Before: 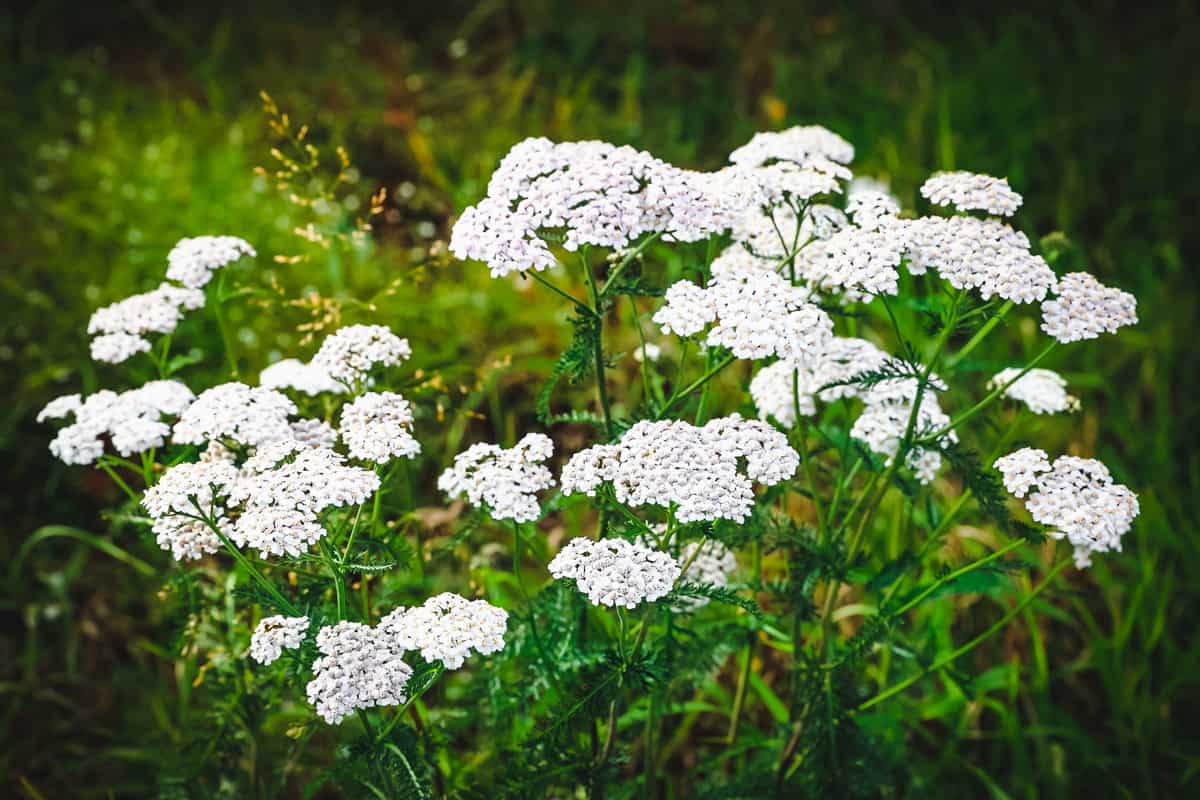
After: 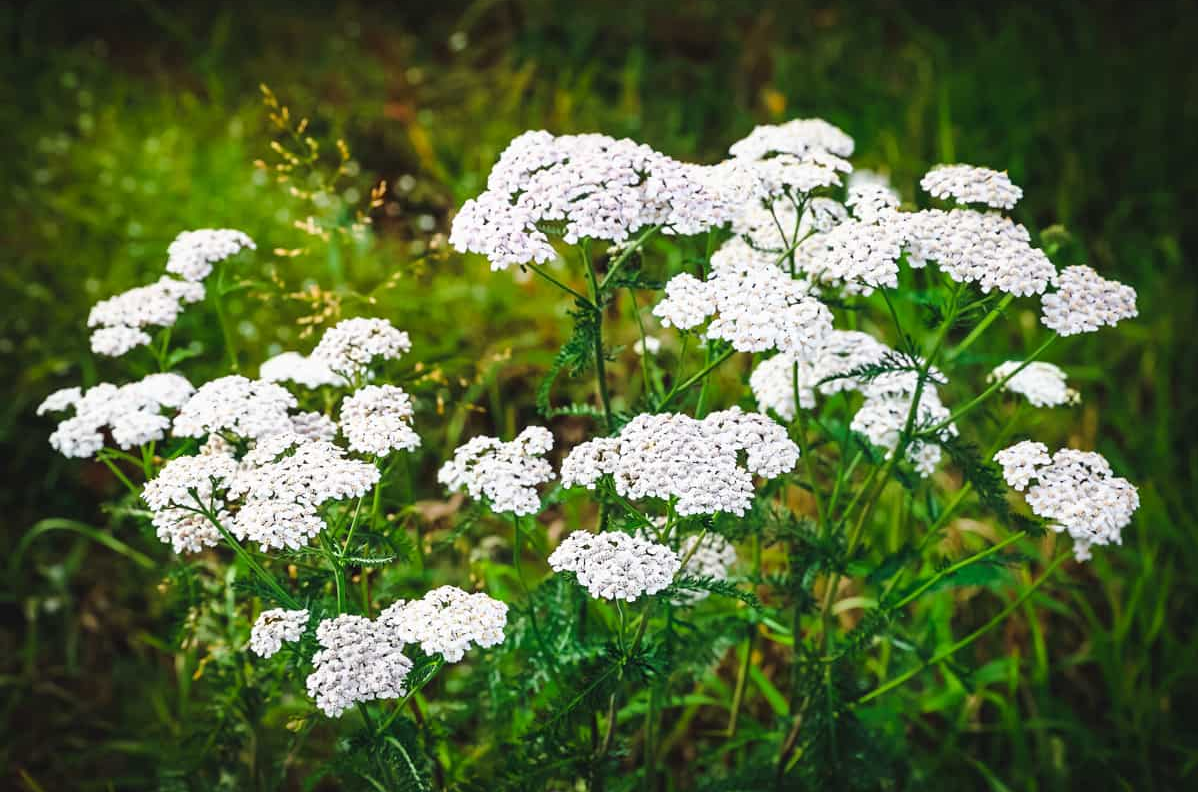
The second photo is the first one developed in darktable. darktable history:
crop: top 0.931%, right 0.084%
